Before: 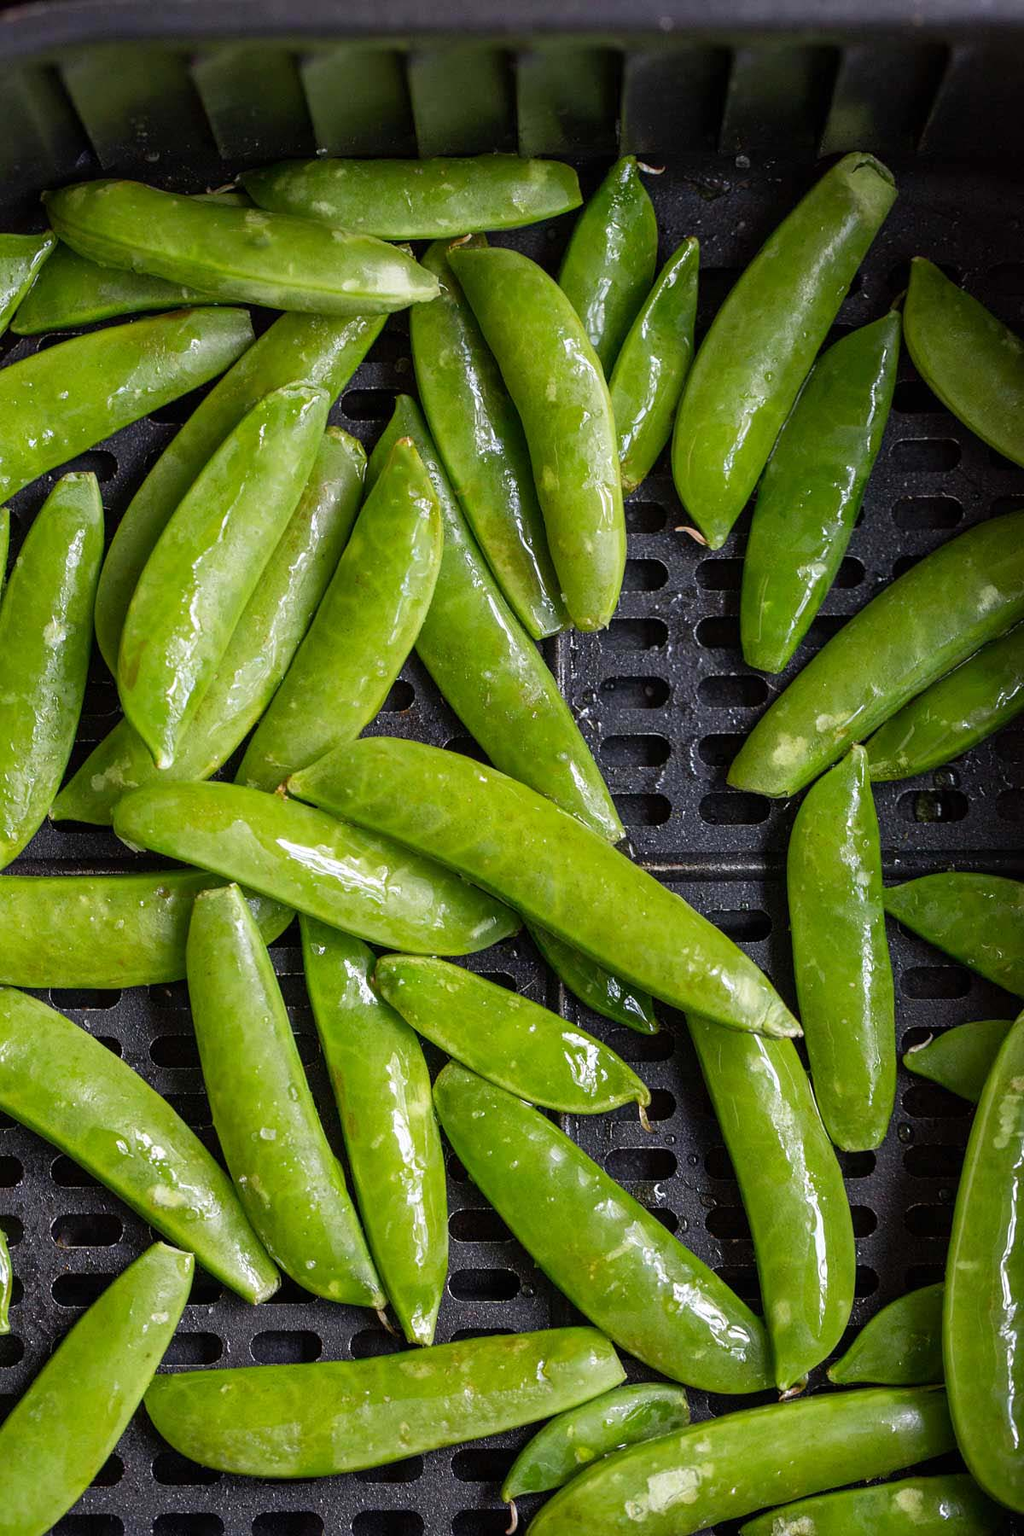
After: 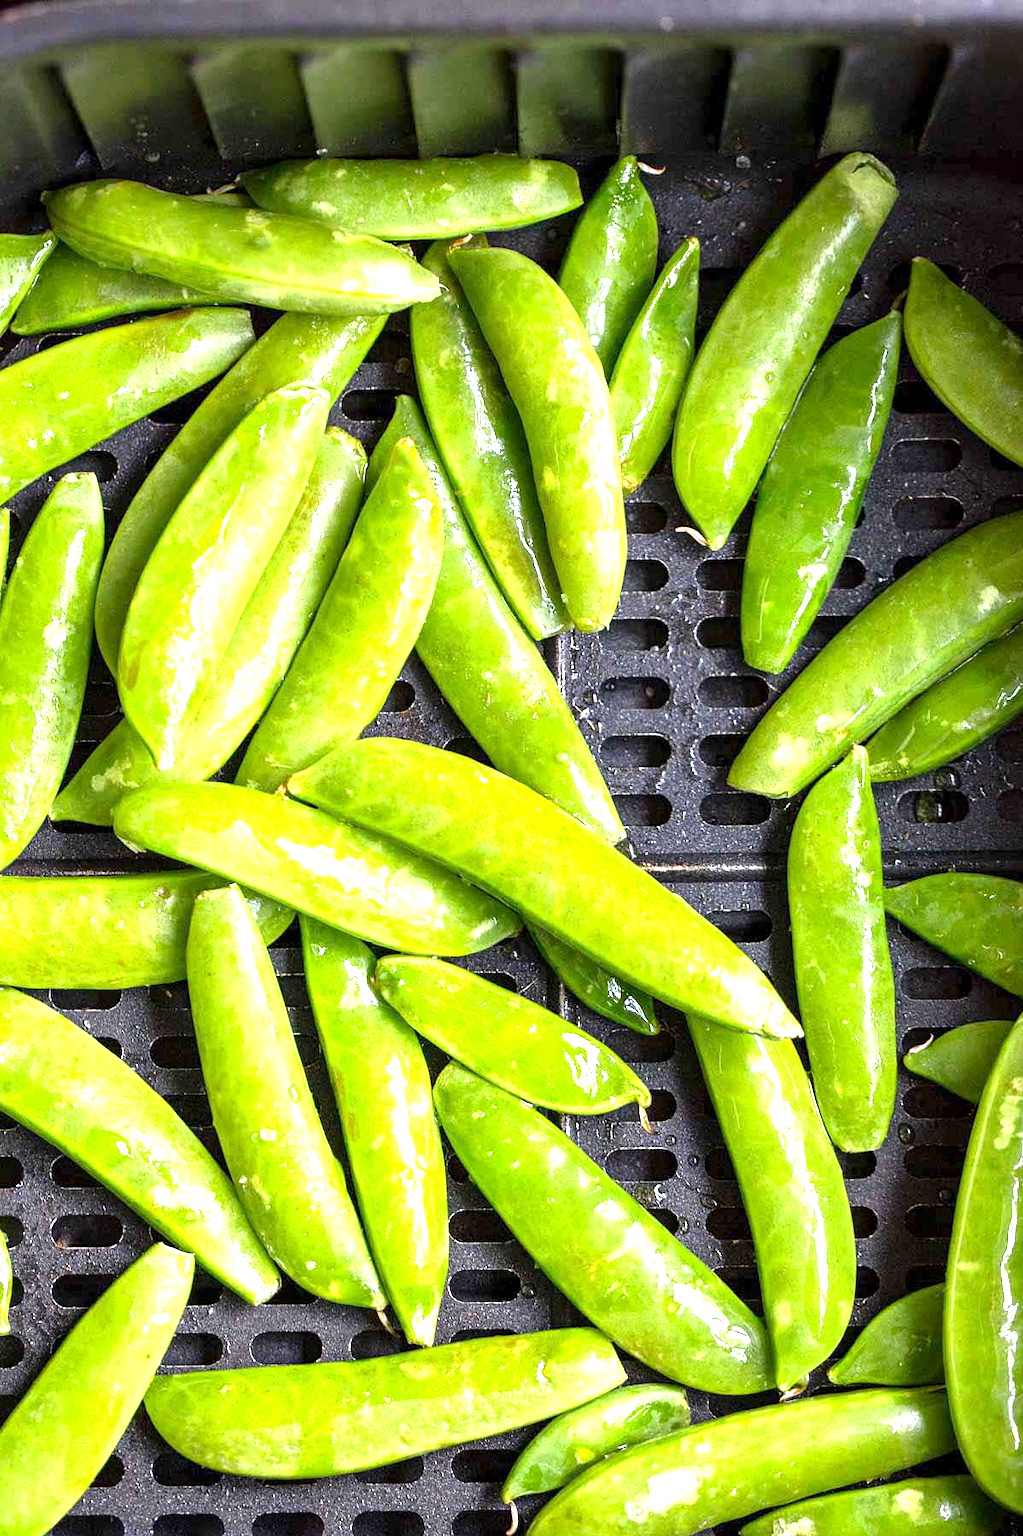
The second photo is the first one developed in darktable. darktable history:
exposure: black level correction 0.001, exposure 1.718 EV, compensate highlight preservation false
crop: left 0.07%
